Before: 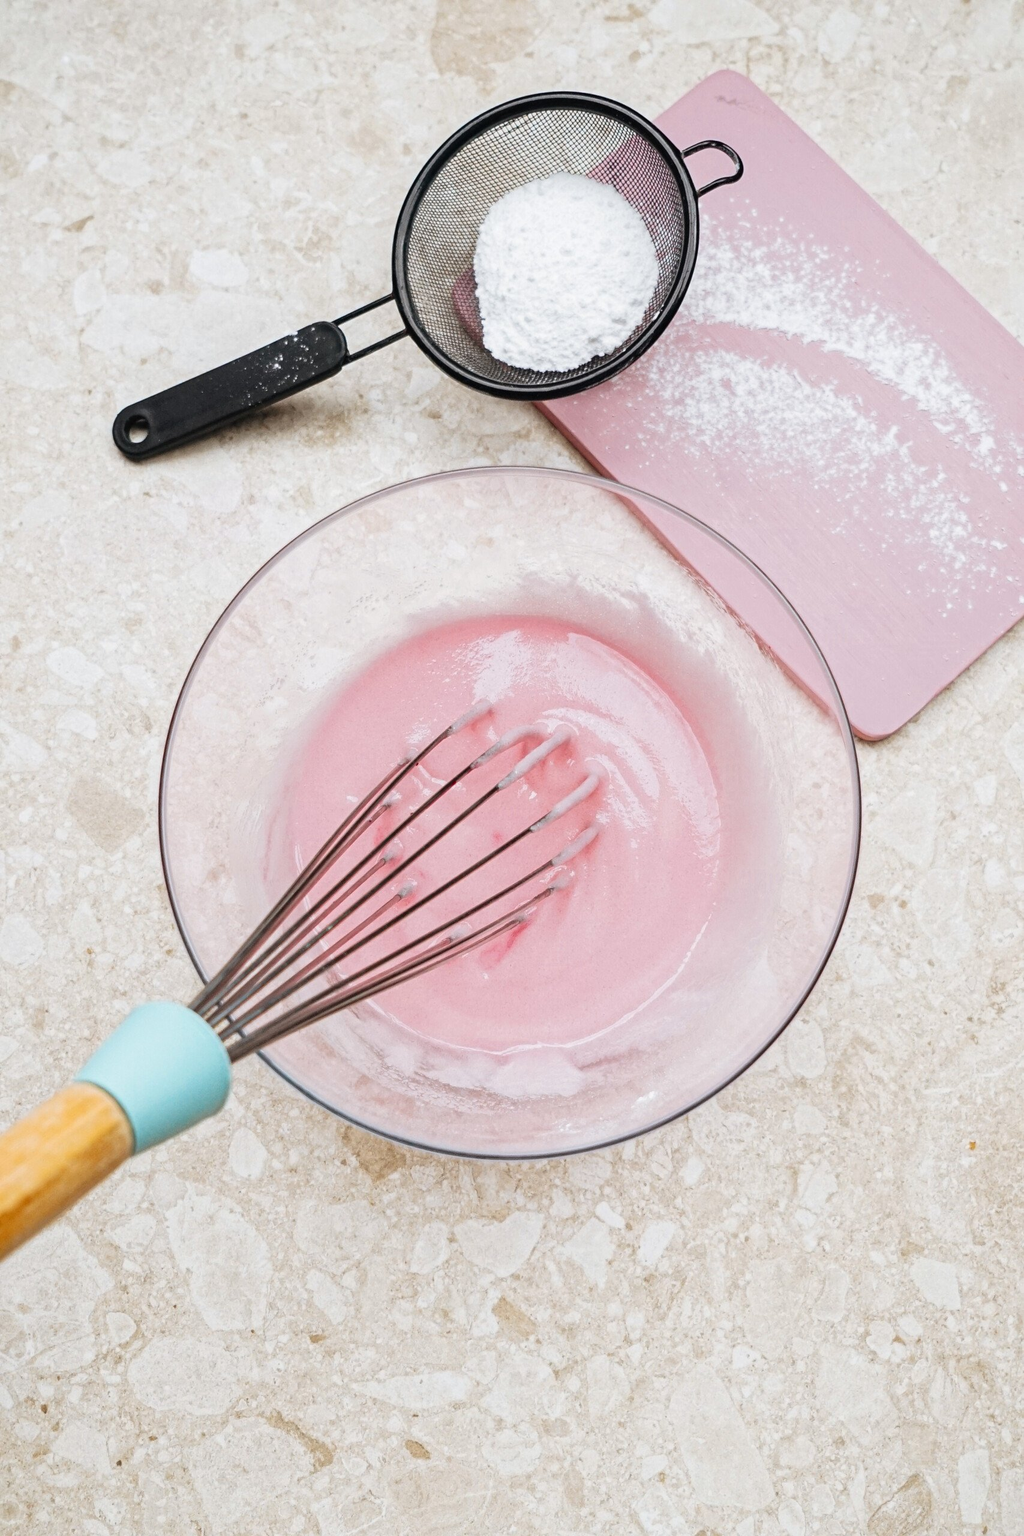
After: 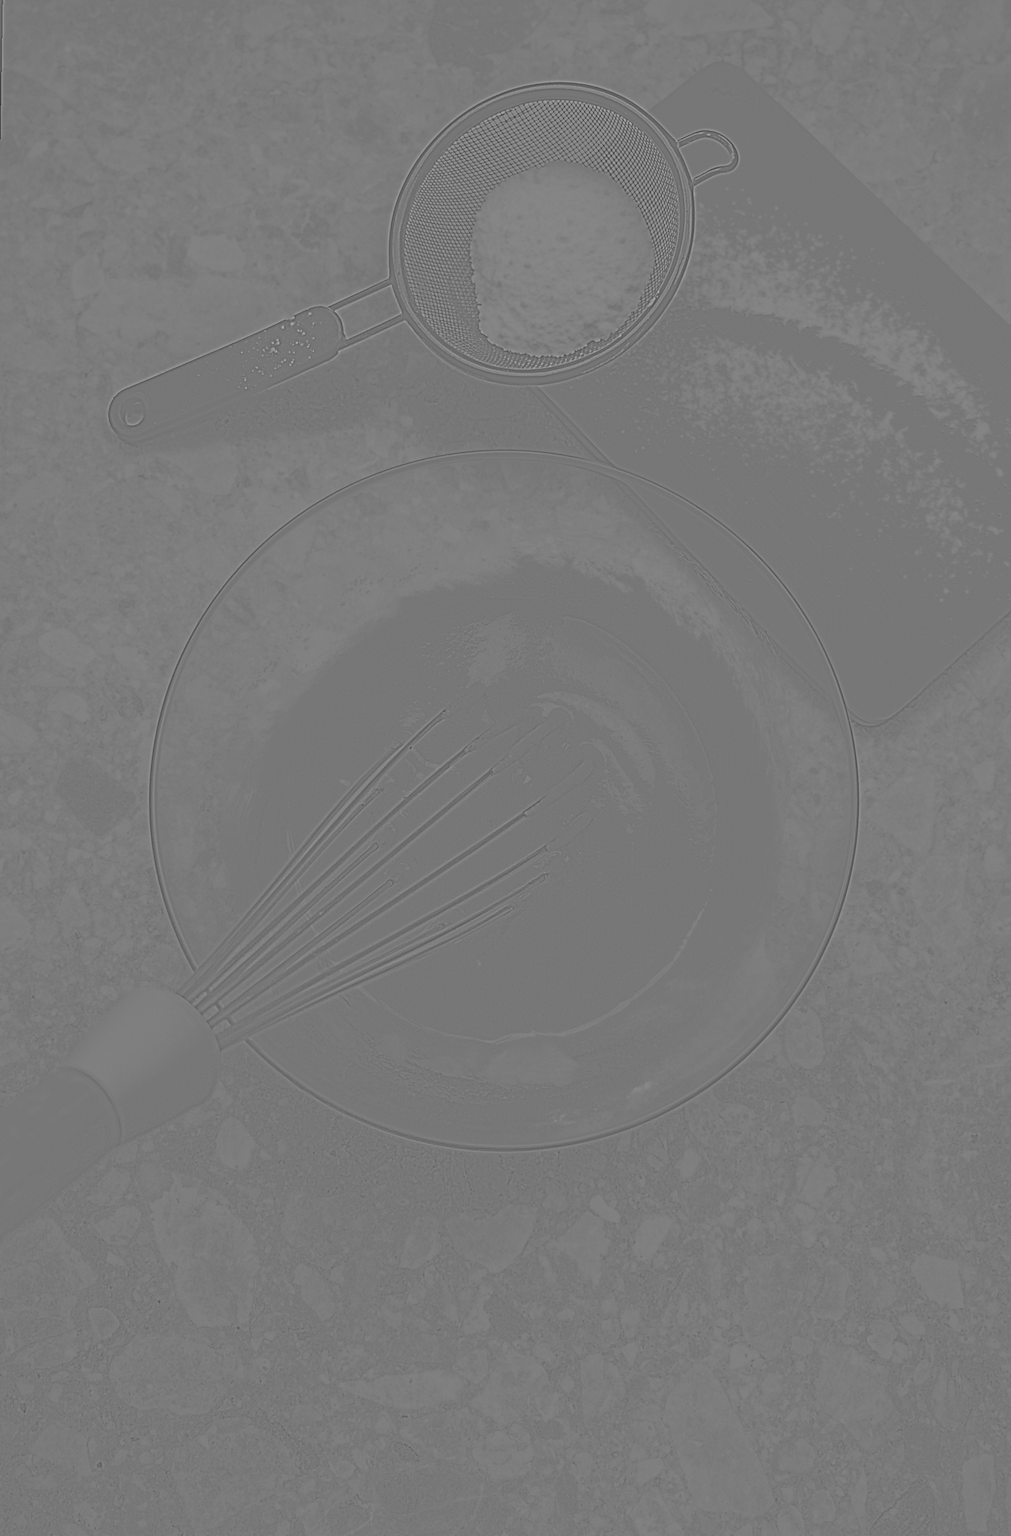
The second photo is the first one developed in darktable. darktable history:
shadows and highlights: shadows 25, highlights -70
rotate and perspective: rotation 0.226°, lens shift (vertical) -0.042, crop left 0.023, crop right 0.982, crop top 0.006, crop bottom 0.994
highpass: sharpness 9.84%, contrast boost 9.94%
tone equalizer: -8 EV -0.75 EV, -7 EV -0.7 EV, -6 EV -0.6 EV, -5 EV -0.4 EV, -3 EV 0.4 EV, -2 EV 0.6 EV, -1 EV 0.7 EV, +0 EV 0.75 EV, edges refinement/feathering 500, mask exposure compensation -1.57 EV, preserve details no
